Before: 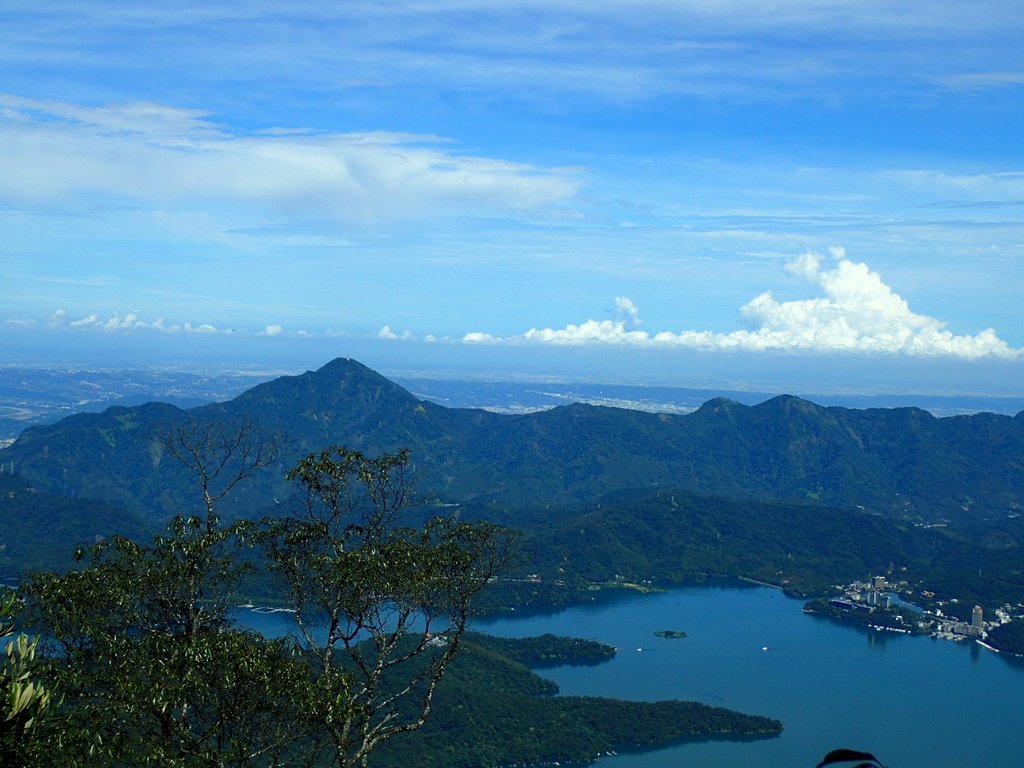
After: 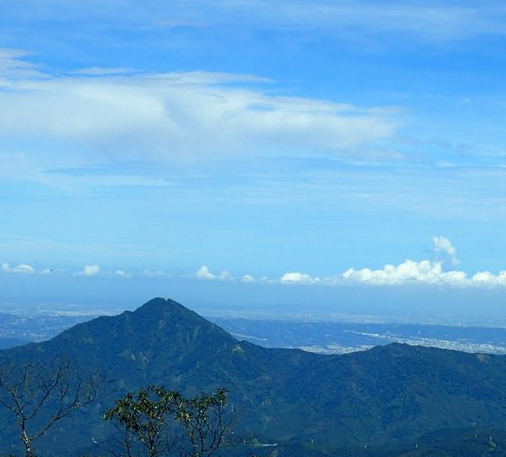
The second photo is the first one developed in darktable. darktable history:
crop: left 17.858%, top 7.856%, right 32.681%, bottom 32.59%
